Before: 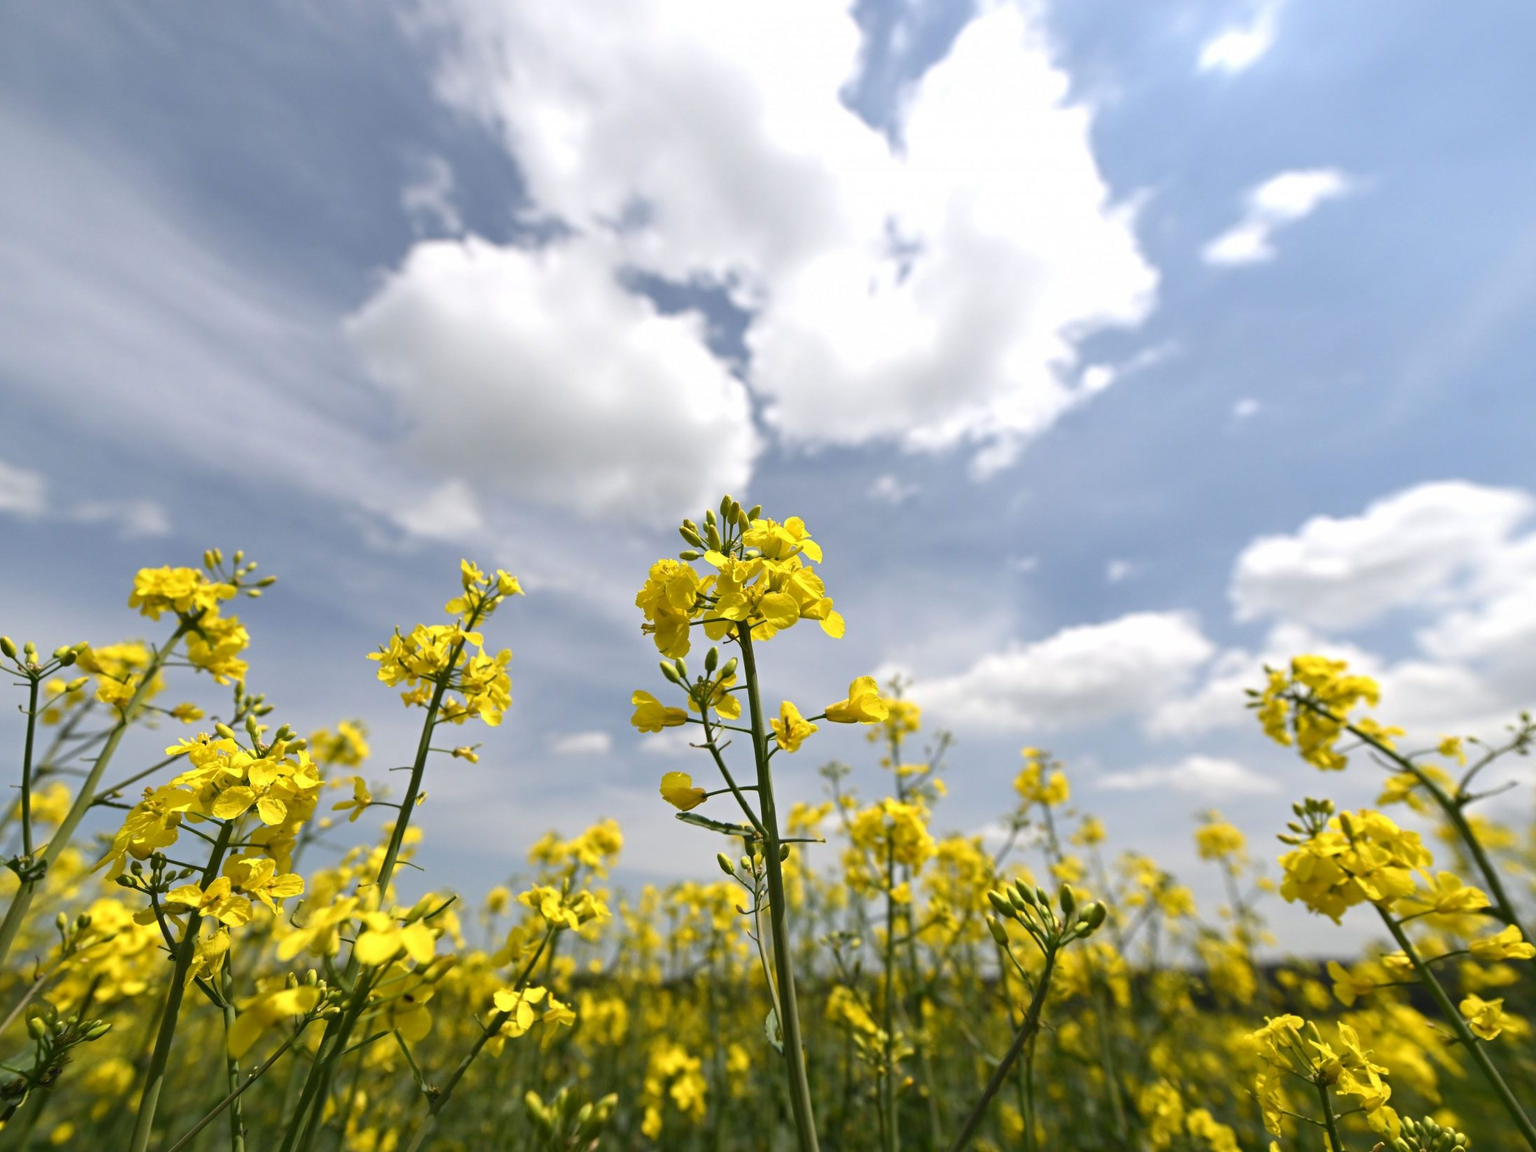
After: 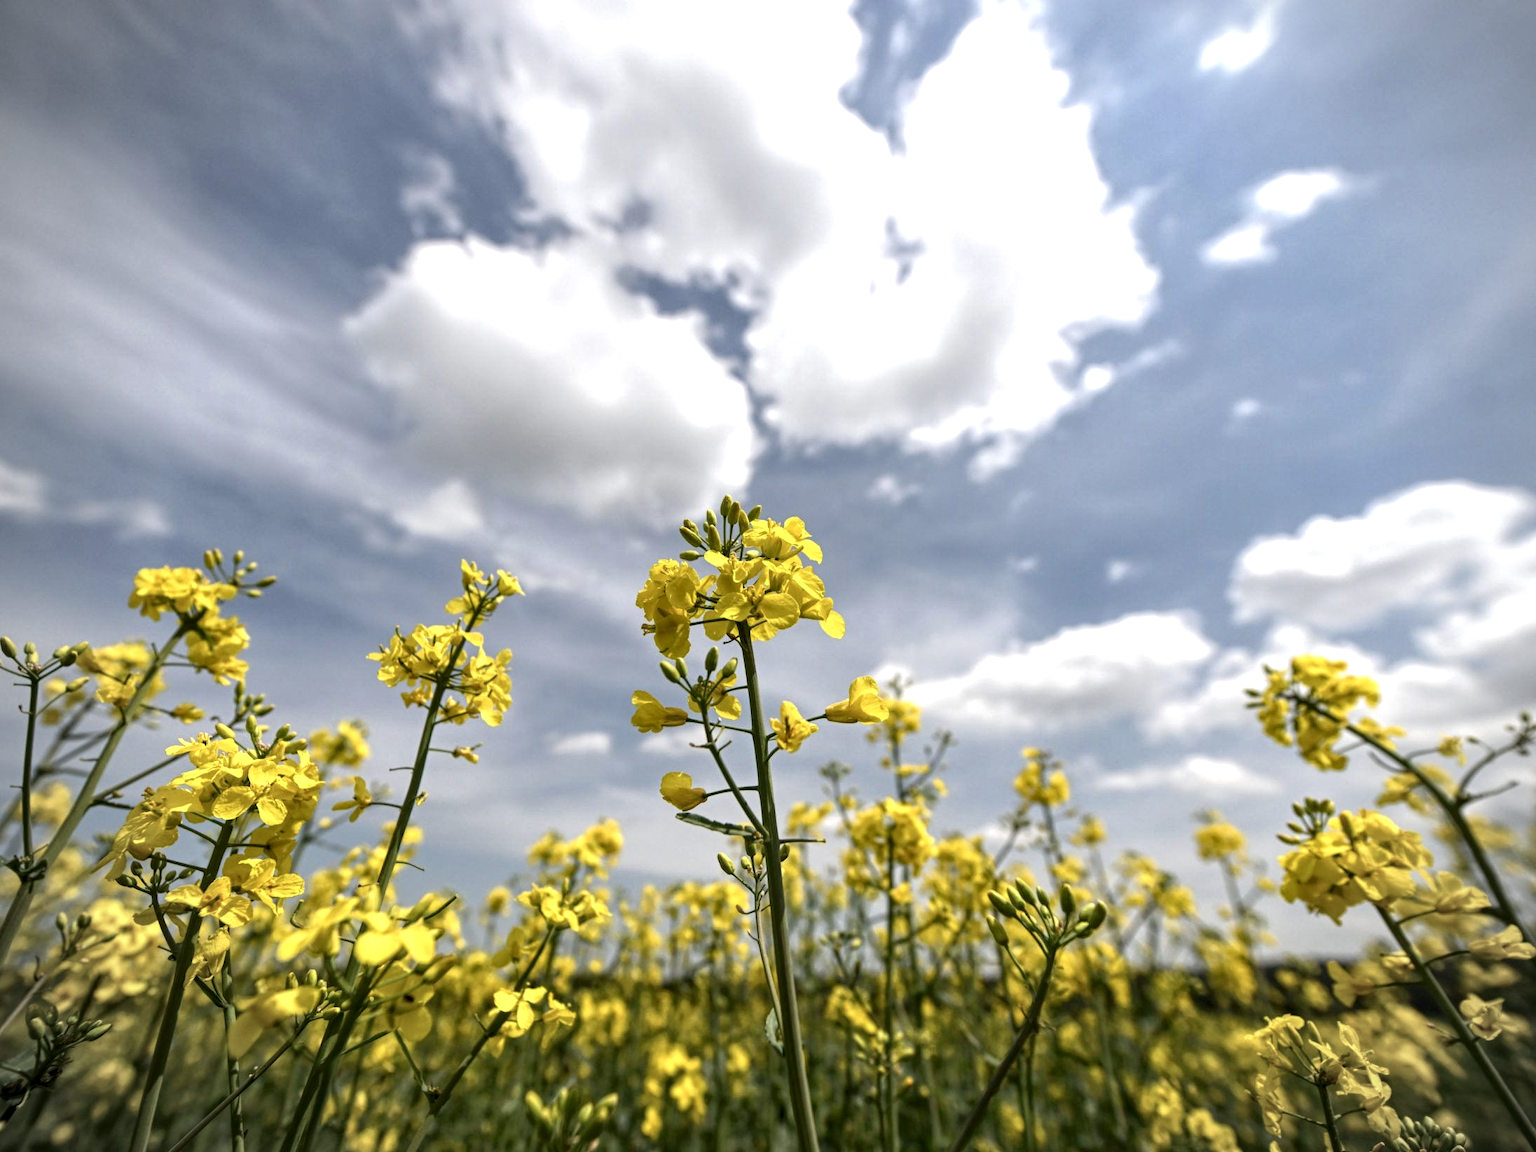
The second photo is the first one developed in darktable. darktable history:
contrast brightness saturation: saturation -0.1
vignetting: on, module defaults
local contrast: highlights 100%, shadows 100%, detail 200%, midtone range 0.2
